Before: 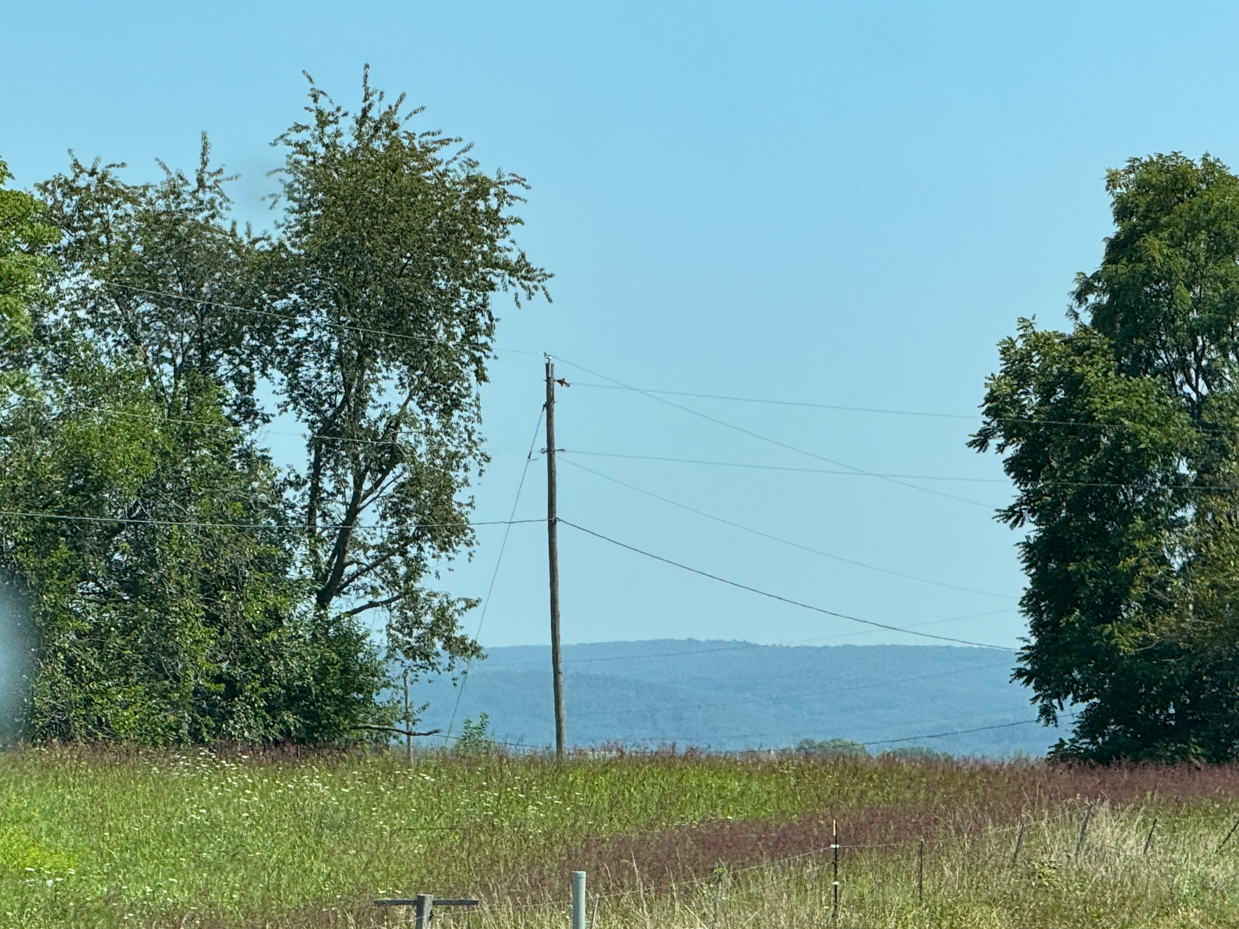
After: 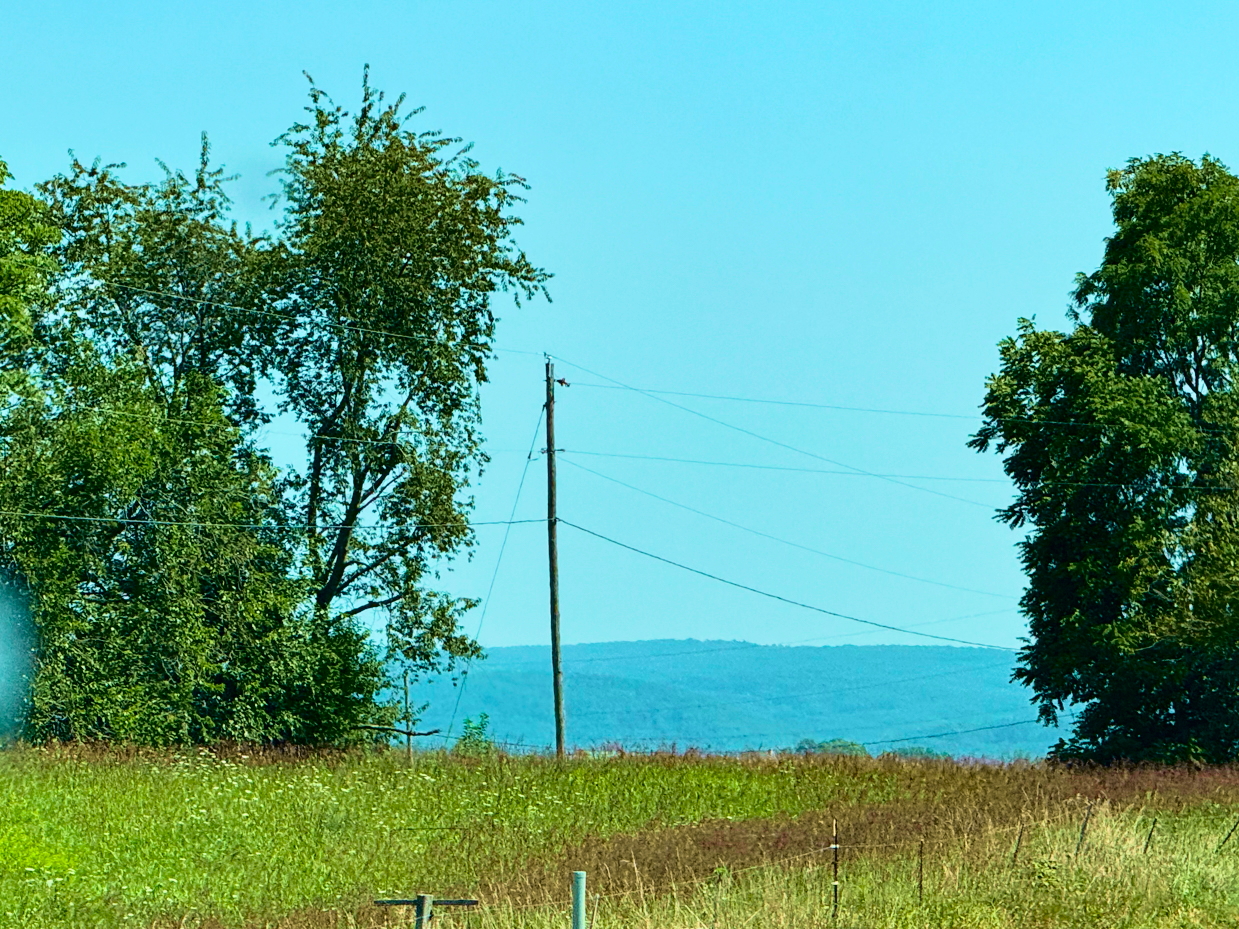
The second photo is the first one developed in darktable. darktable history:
velvia: strength 40.22%
exposure: black level correction 0.001, exposure -0.2 EV, compensate exposure bias true, compensate highlight preservation false
tone curve: curves: ch0 [(0, 0.011) (0.053, 0.026) (0.174, 0.115) (0.398, 0.444) (0.673, 0.775) (0.829, 0.906) (0.991, 0.981)]; ch1 [(0, 0) (0.276, 0.206) (0.409, 0.383) (0.473, 0.458) (0.492, 0.499) (0.521, 0.502) (0.546, 0.543) (0.585, 0.617) (0.659, 0.686) (0.78, 0.8) (1, 1)]; ch2 [(0, 0) (0.438, 0.449) (0.473, 0.469) (0.503, 0.5) (0.523, 0.538) (0.562, 0.598) (0.612, 0.635) (0.695, 0.713) (1, 1)], color space Lab, independent channels, preserve colors none
color balance rgb: linear chroma grading › global chroma 9.431%, perceptual saturation grading › global saturation 25.575%
